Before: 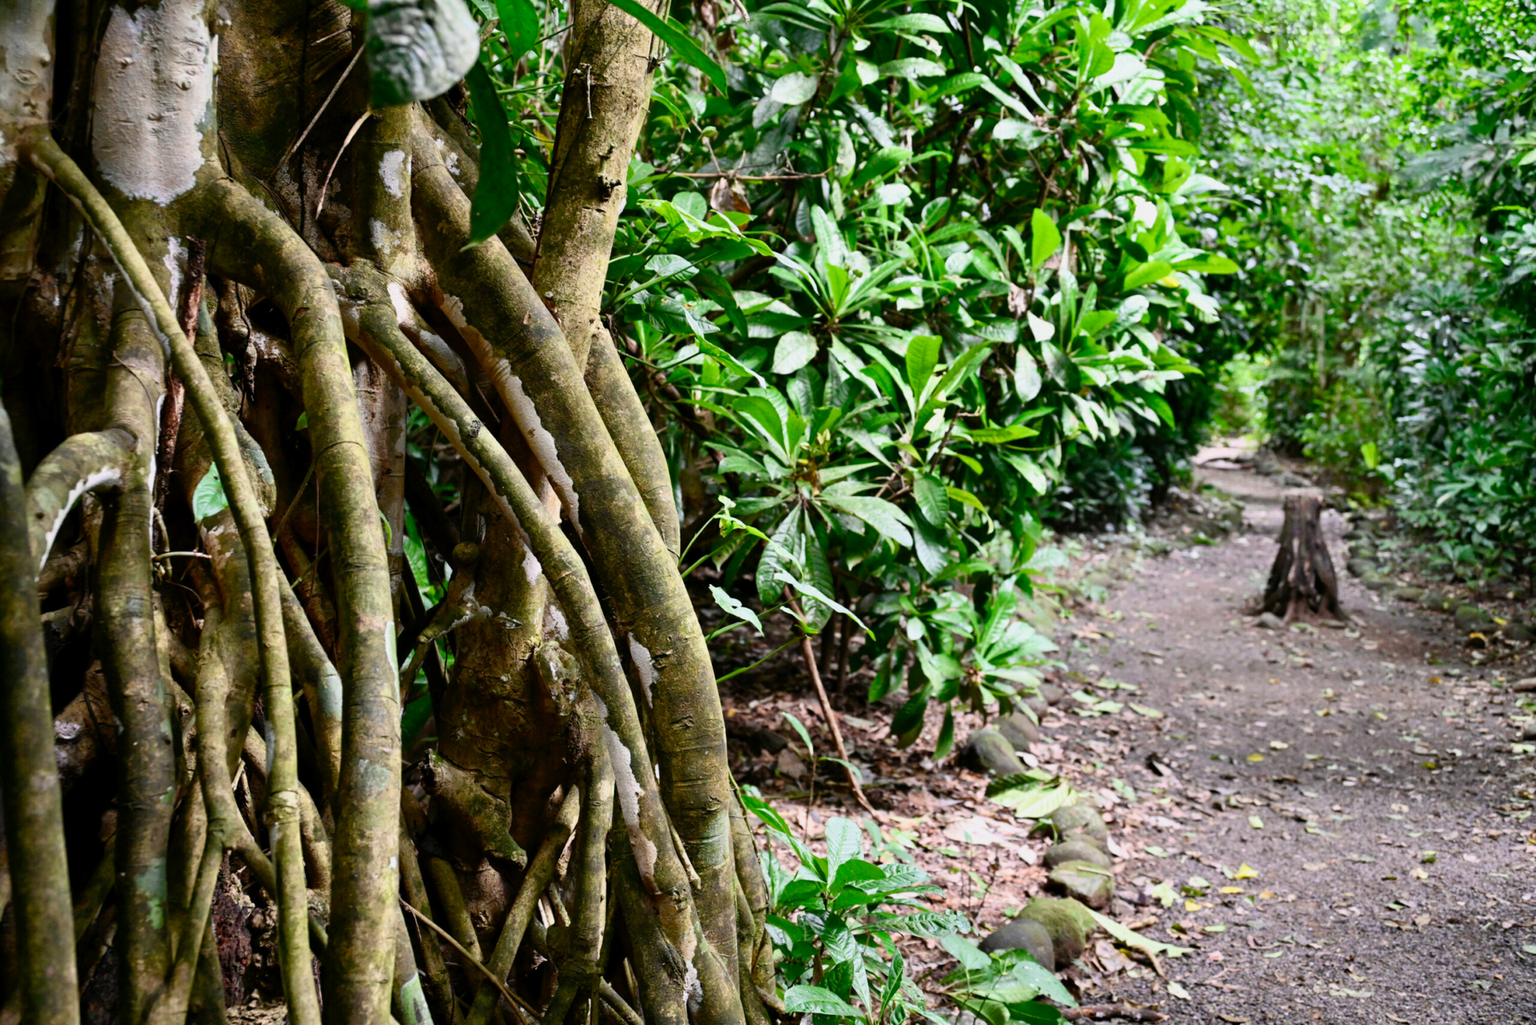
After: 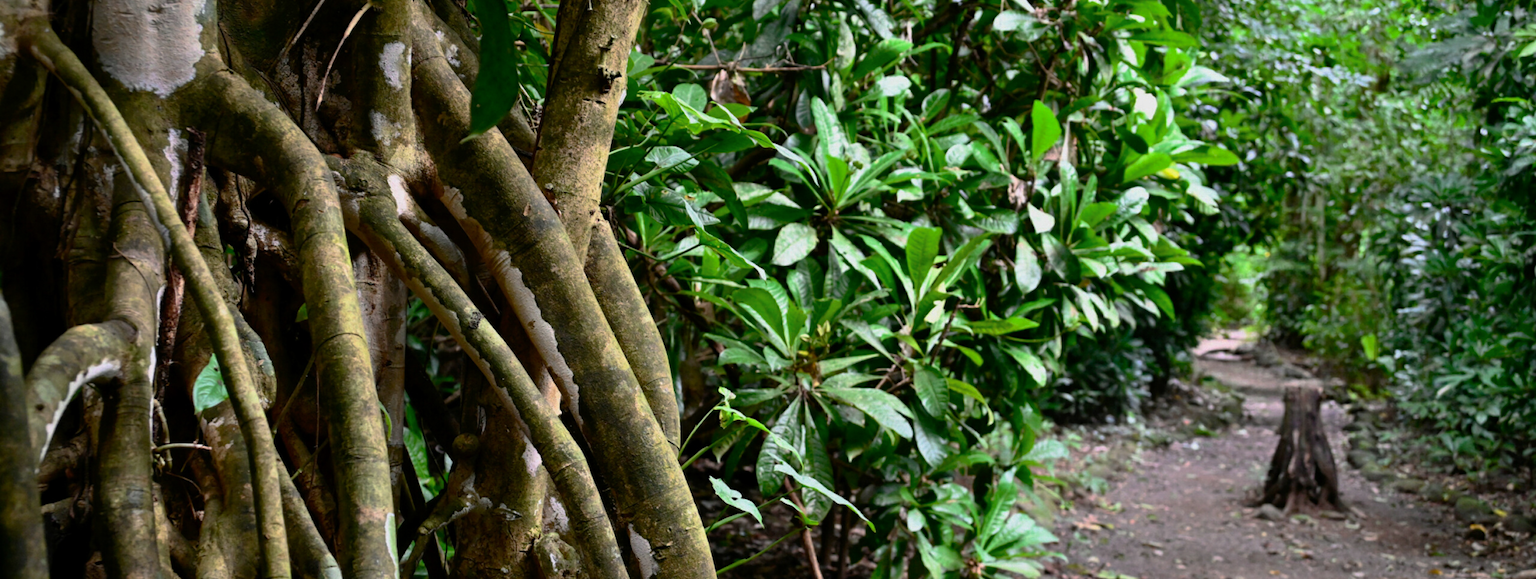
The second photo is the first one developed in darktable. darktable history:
base curve: curves: ch0 [(0, 0) (0.595, 0.418) (1, 1)], preserve colors none
crop and rotate: top 10.604%, bottom 32.86%
